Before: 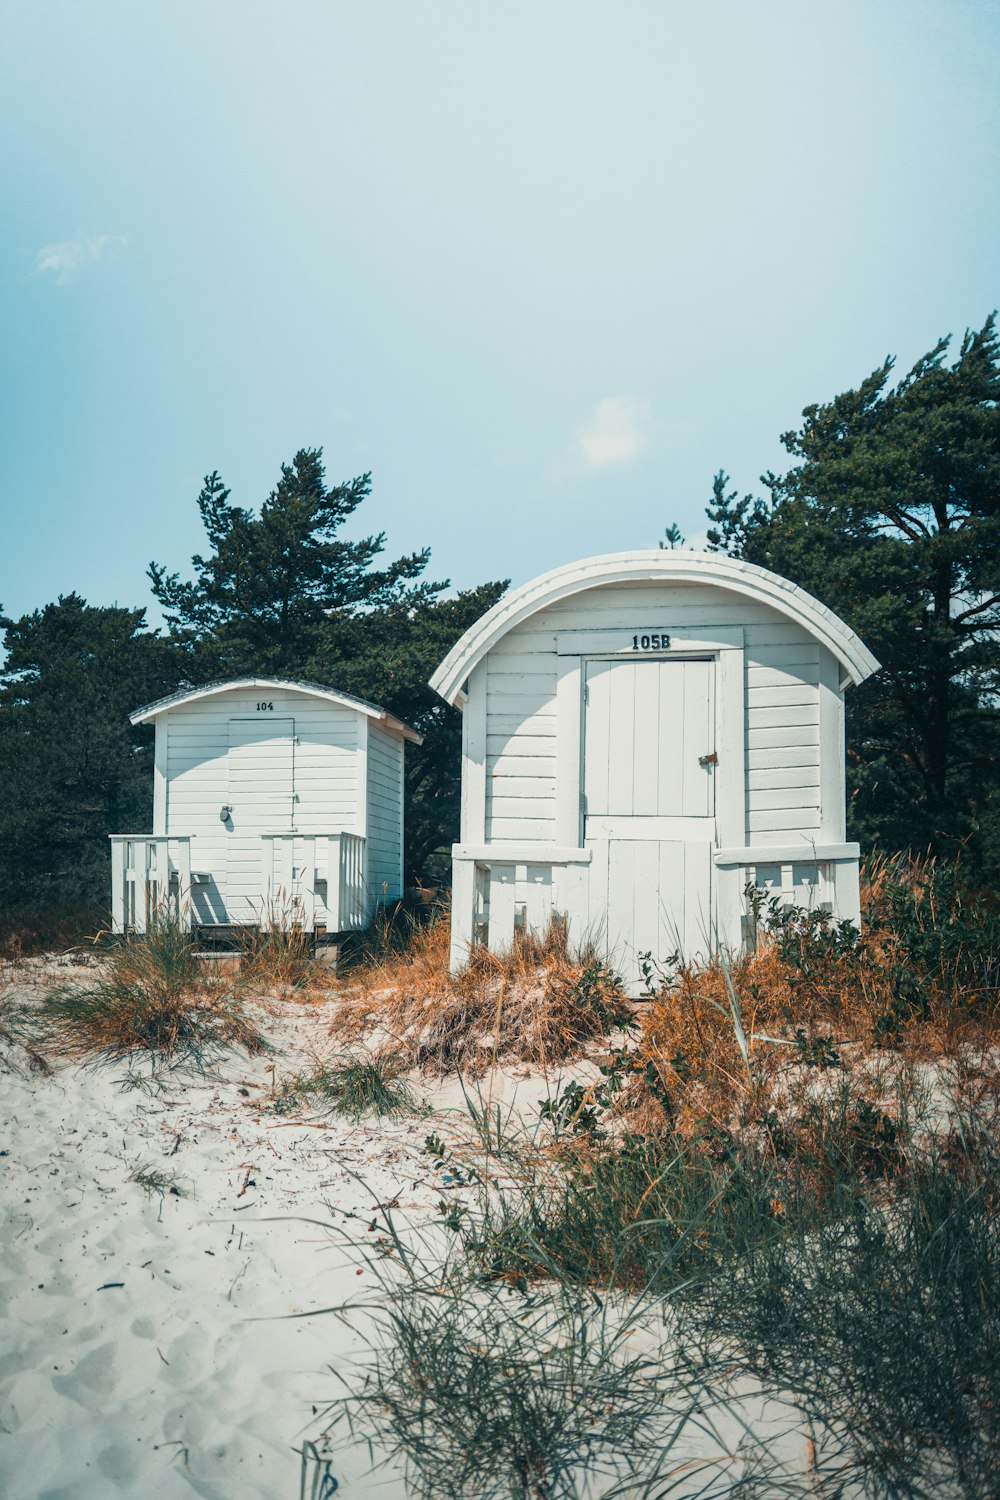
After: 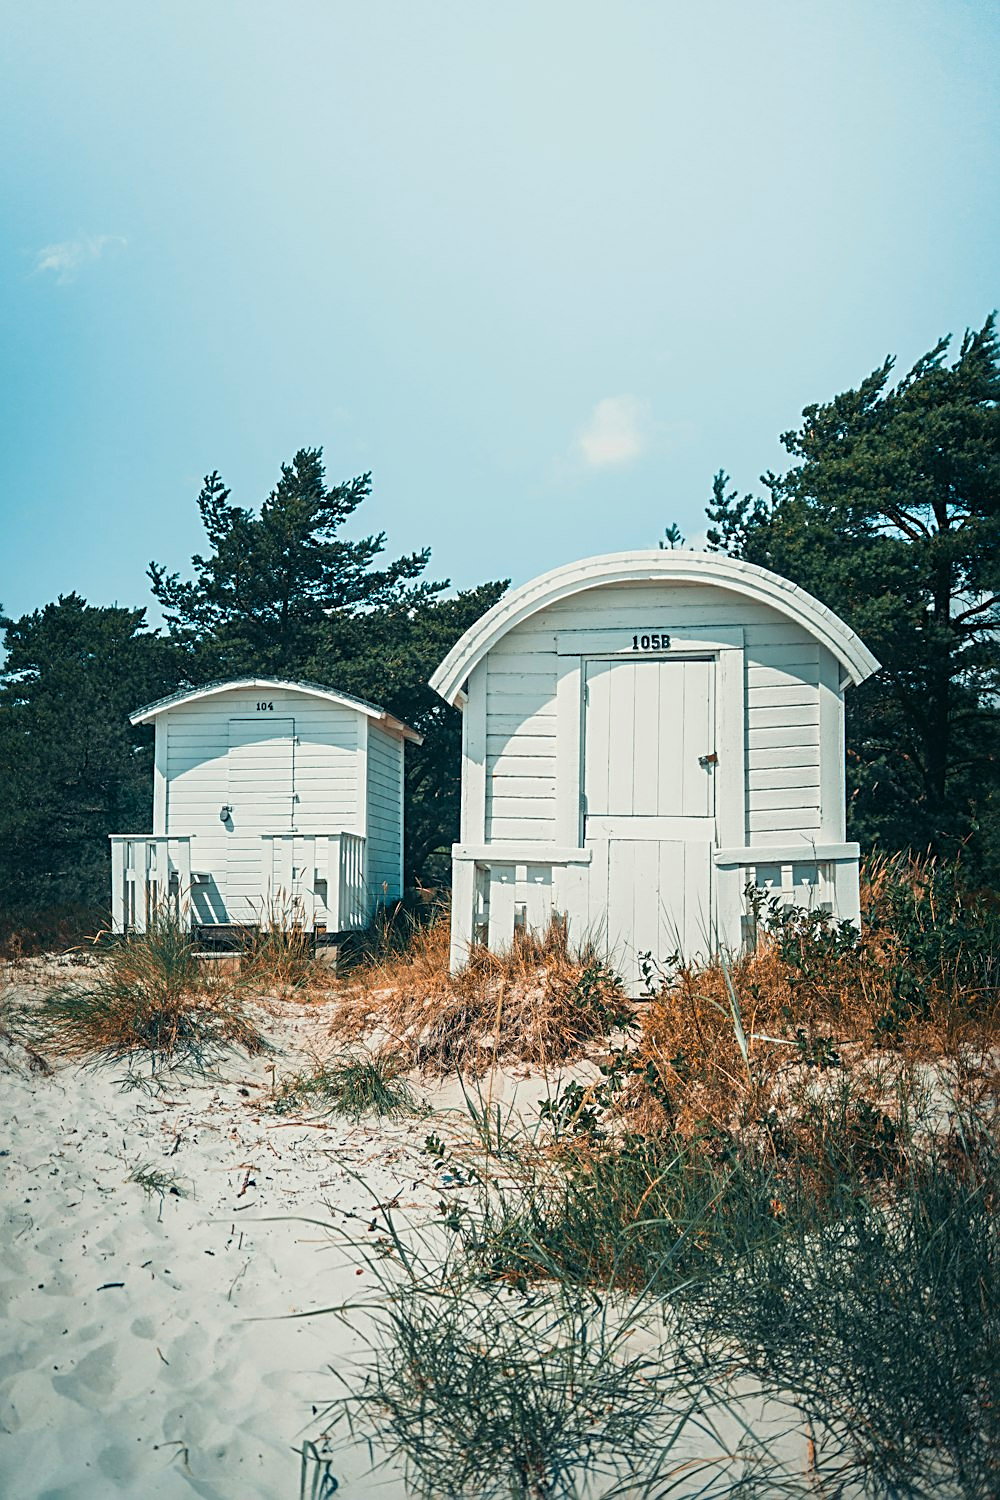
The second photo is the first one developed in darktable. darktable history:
sharpen: radius 2.561, amount 0.651
velvia: on, module defaults
